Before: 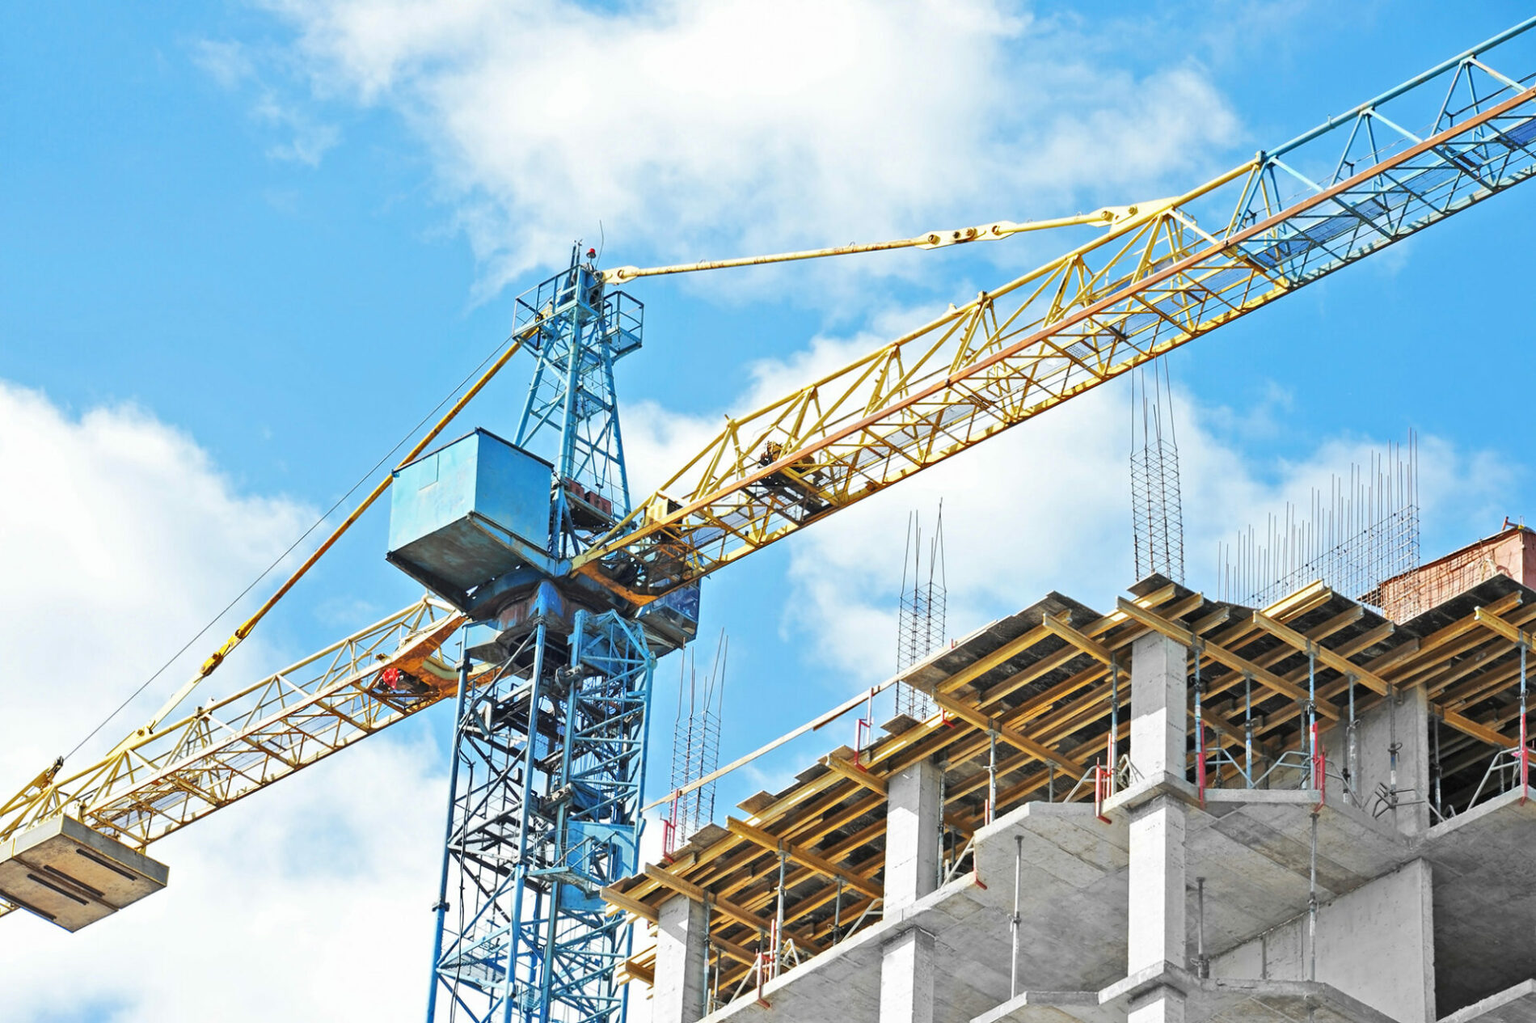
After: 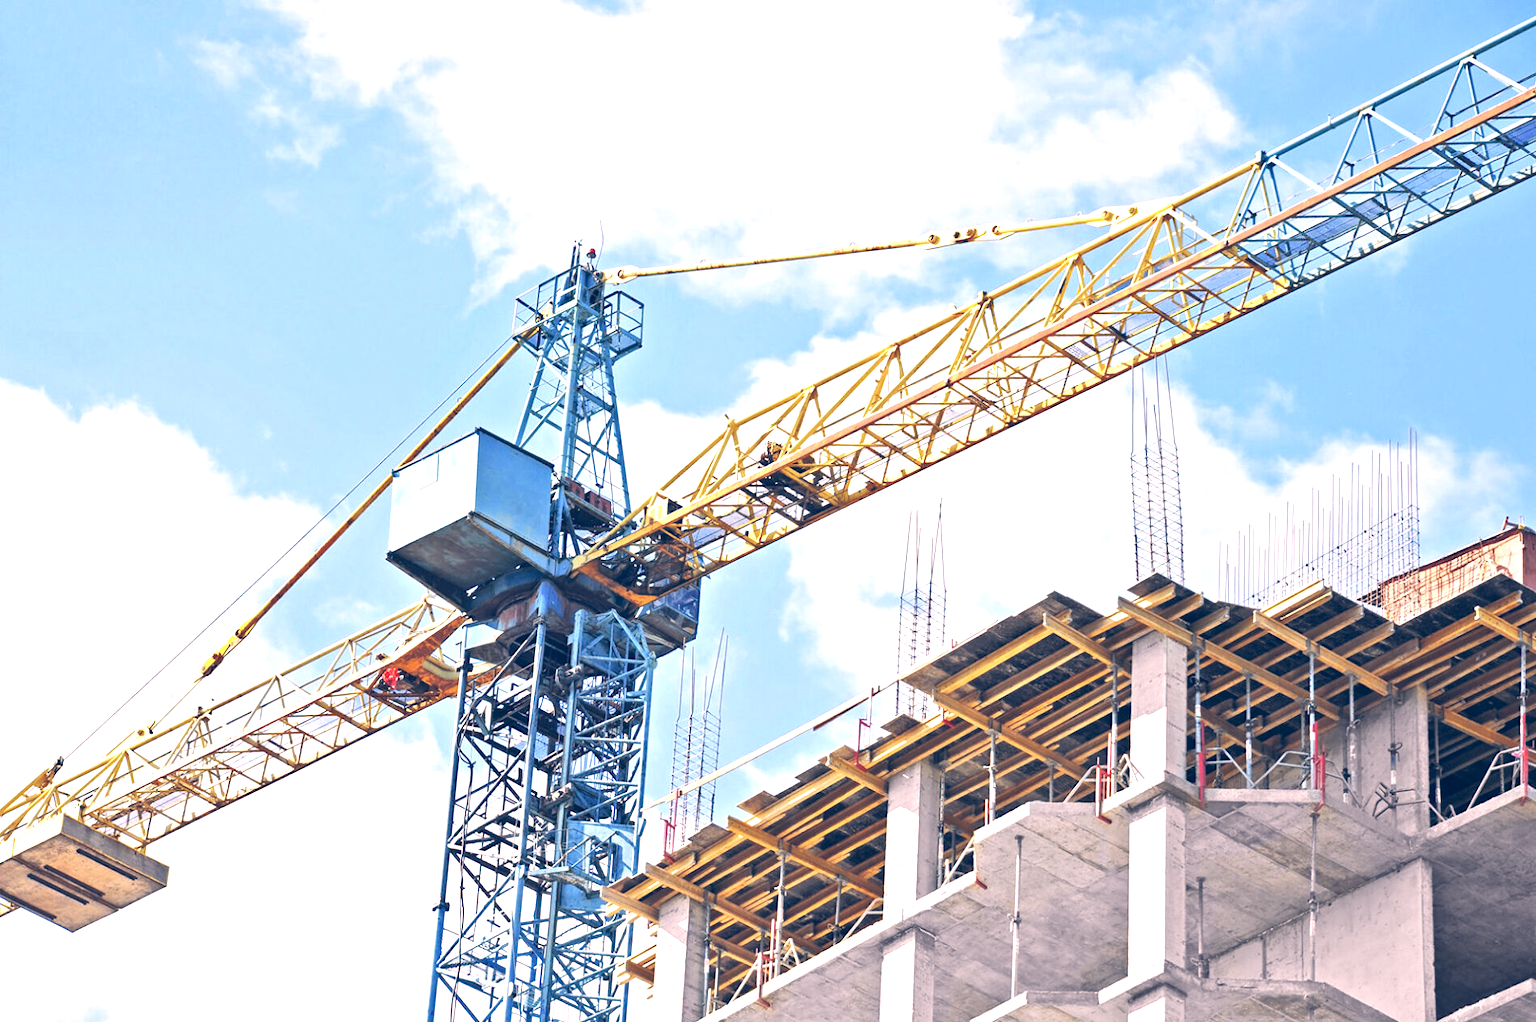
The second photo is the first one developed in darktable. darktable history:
color balance rgb: power › chroma 0.308%, power › hue 22.1°, global offset › luminance 0.375%, global offset › chroma 0.208%, global offset › hue 255.69°, perceptual saturation grading › global saturation 0.116%, perceptual saturation grading › mid-tones 11.361%, perceptual brilliance grading › global brilliance 18.771%
color correction: highlights a* 13.99, highlights b* 5.69, shadows a* -5.35, shadows b* -15.46, saturation 0.835
